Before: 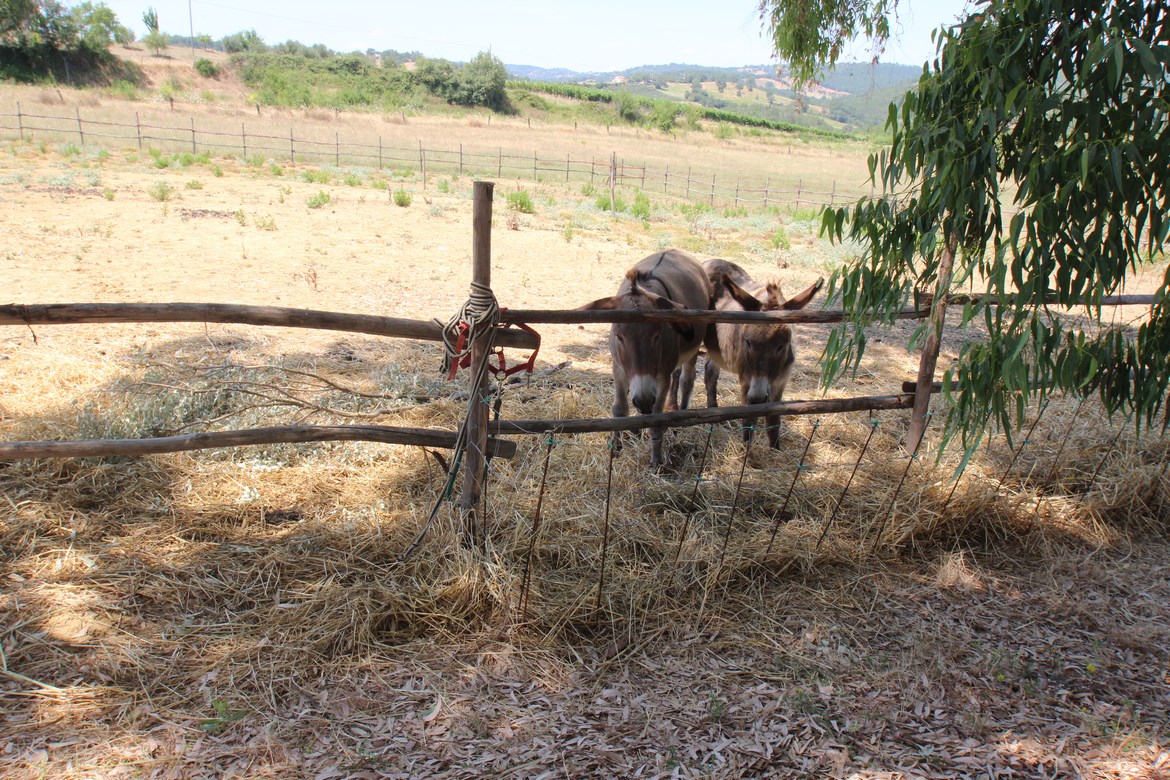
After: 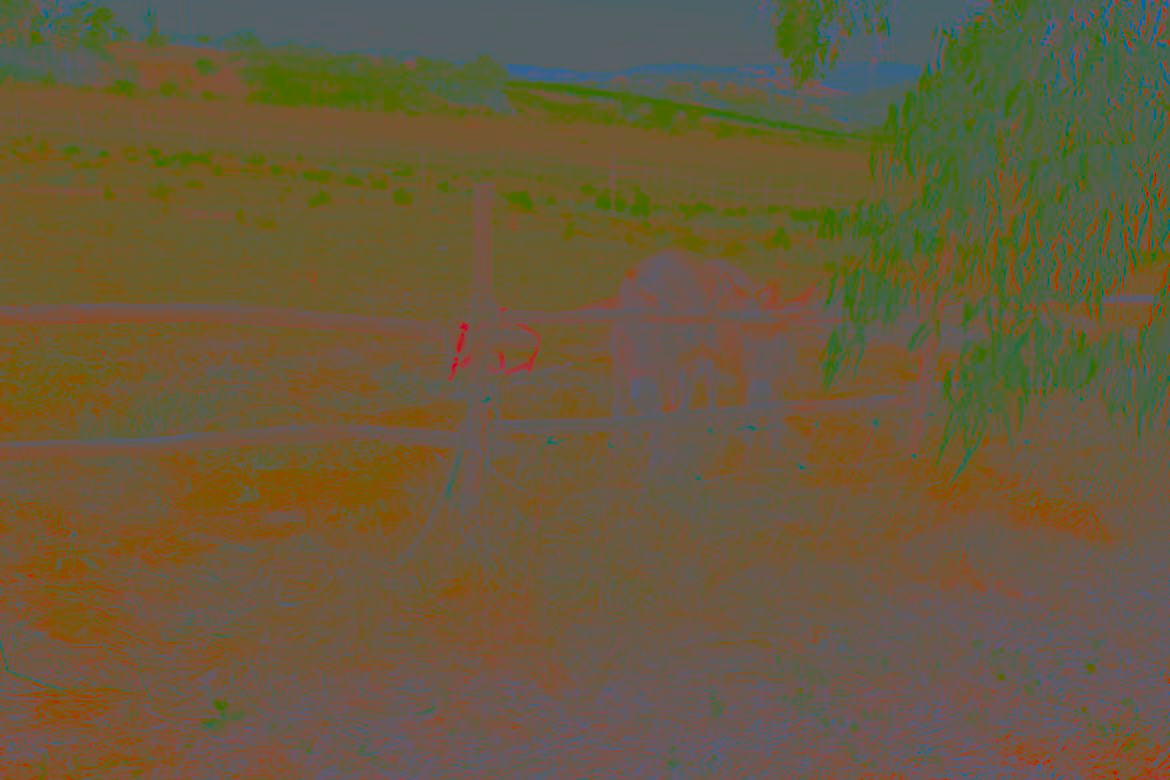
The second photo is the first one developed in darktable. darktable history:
sharpen: on, module defaults
contrast brightness saturation: contrast -0.99, brightness -0.17, saturation 0.75
tone equalizer: -8 EV 0.25 EV, -7 EV 0.417 EV, -6 EV 0.417 EV, -5 EV 0.25 EV, -3 EV -0.25 EV, -2 EV -0.417 EV, -1 EV -0.417 EV, +0 EV -0.25 EV, edges refinement/feathering 500, mask exposure compensation -1.57 EV, preserve details guided filter
